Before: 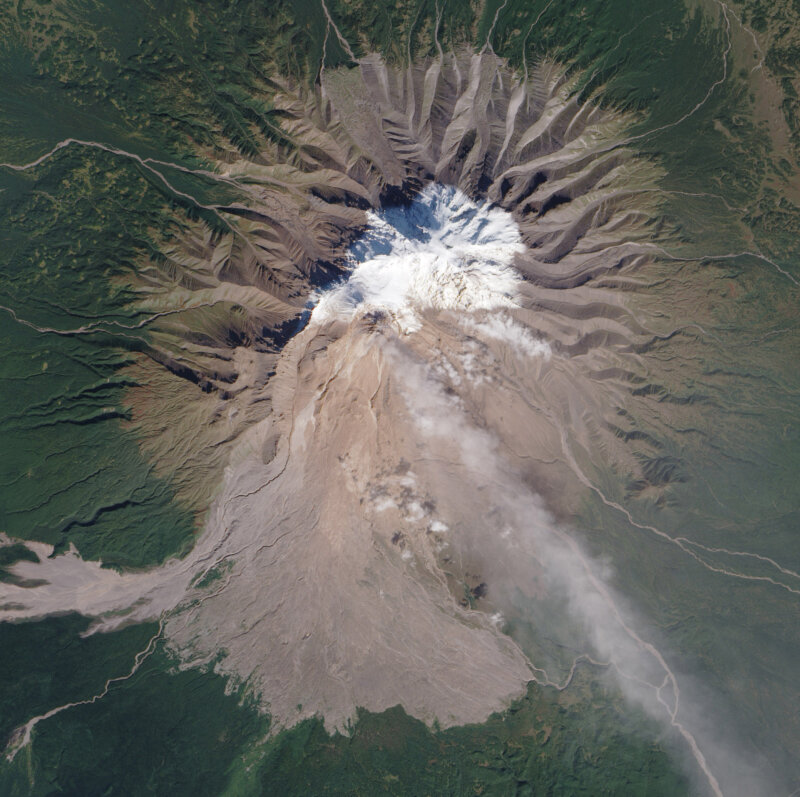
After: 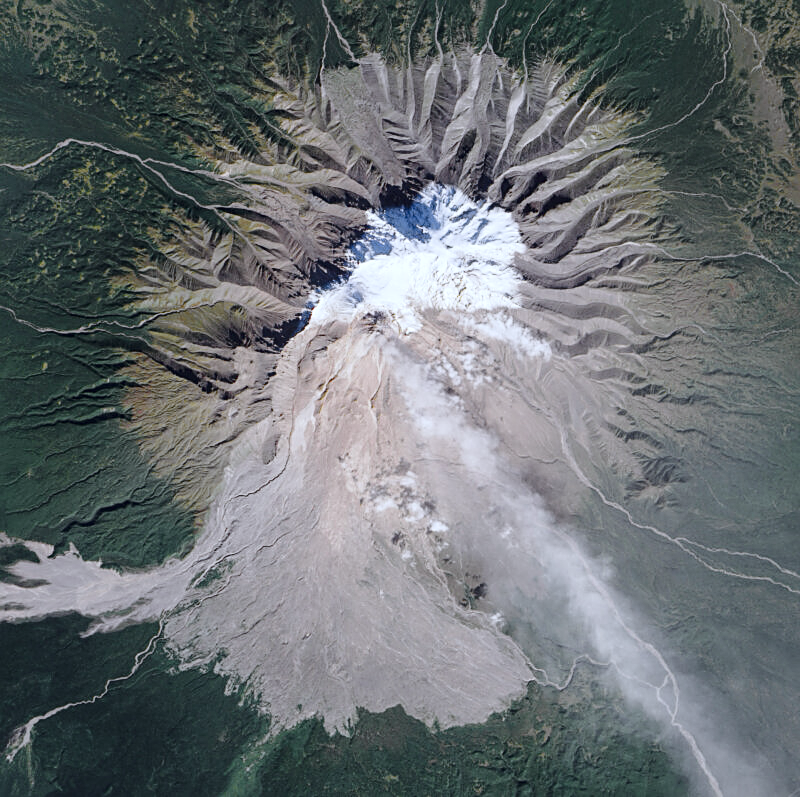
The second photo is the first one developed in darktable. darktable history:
tone curve: curves: ch0 [(0, 0.012) (0.037, 0.03) (0.123, 0.092) (0.19, 0.157) (0.269, 0.27) (0.48, 0.57) (0.595, 0.695) (0.718, 0.823) (0.855, 0.913) (1, 0.982)]; ch1 [(0, 0) (0.243, 0.245) (0.422, 0.415) (0.493, 0.495) (0.508, 0.506) (0.536, 0.542) (0.569, 0.611) (0.611, 0.662) (0.769, 0.807) (1, 1)]; ch2 [(0, 0) (0.249, 0.216) (0.349, 0.321) (0.424, 0.442) (0.476, 0.483) (0.498, 0.499) (0.517, 0.519) (0.532, 0.56) (0.569, 0.624) (0.614, 0.667) (0.706, 0.757) (0.808, 0.809) (0.991, 0.968)], color space Lab, independent channels, preserve colors none
local contrast: highlights 100%, shadows 100%, detail 120%, midtone range 0.2
white balance: red 0.931, blue 1.11
sharpen: on, module defaults
